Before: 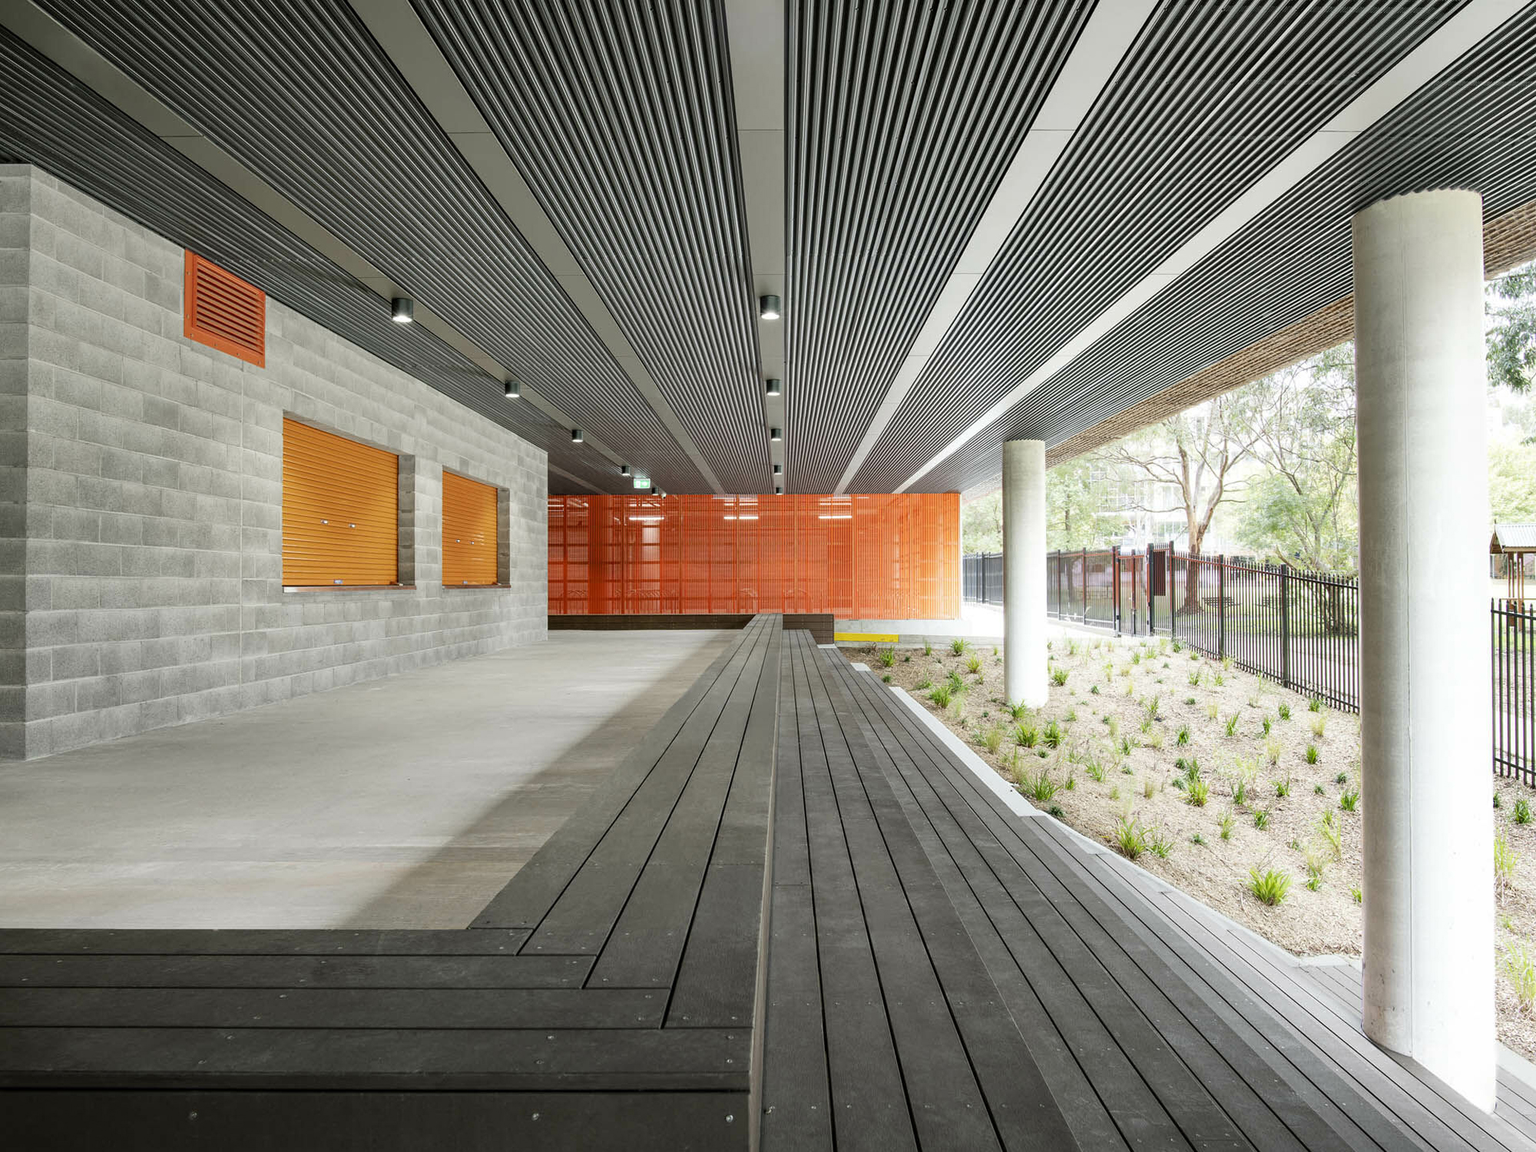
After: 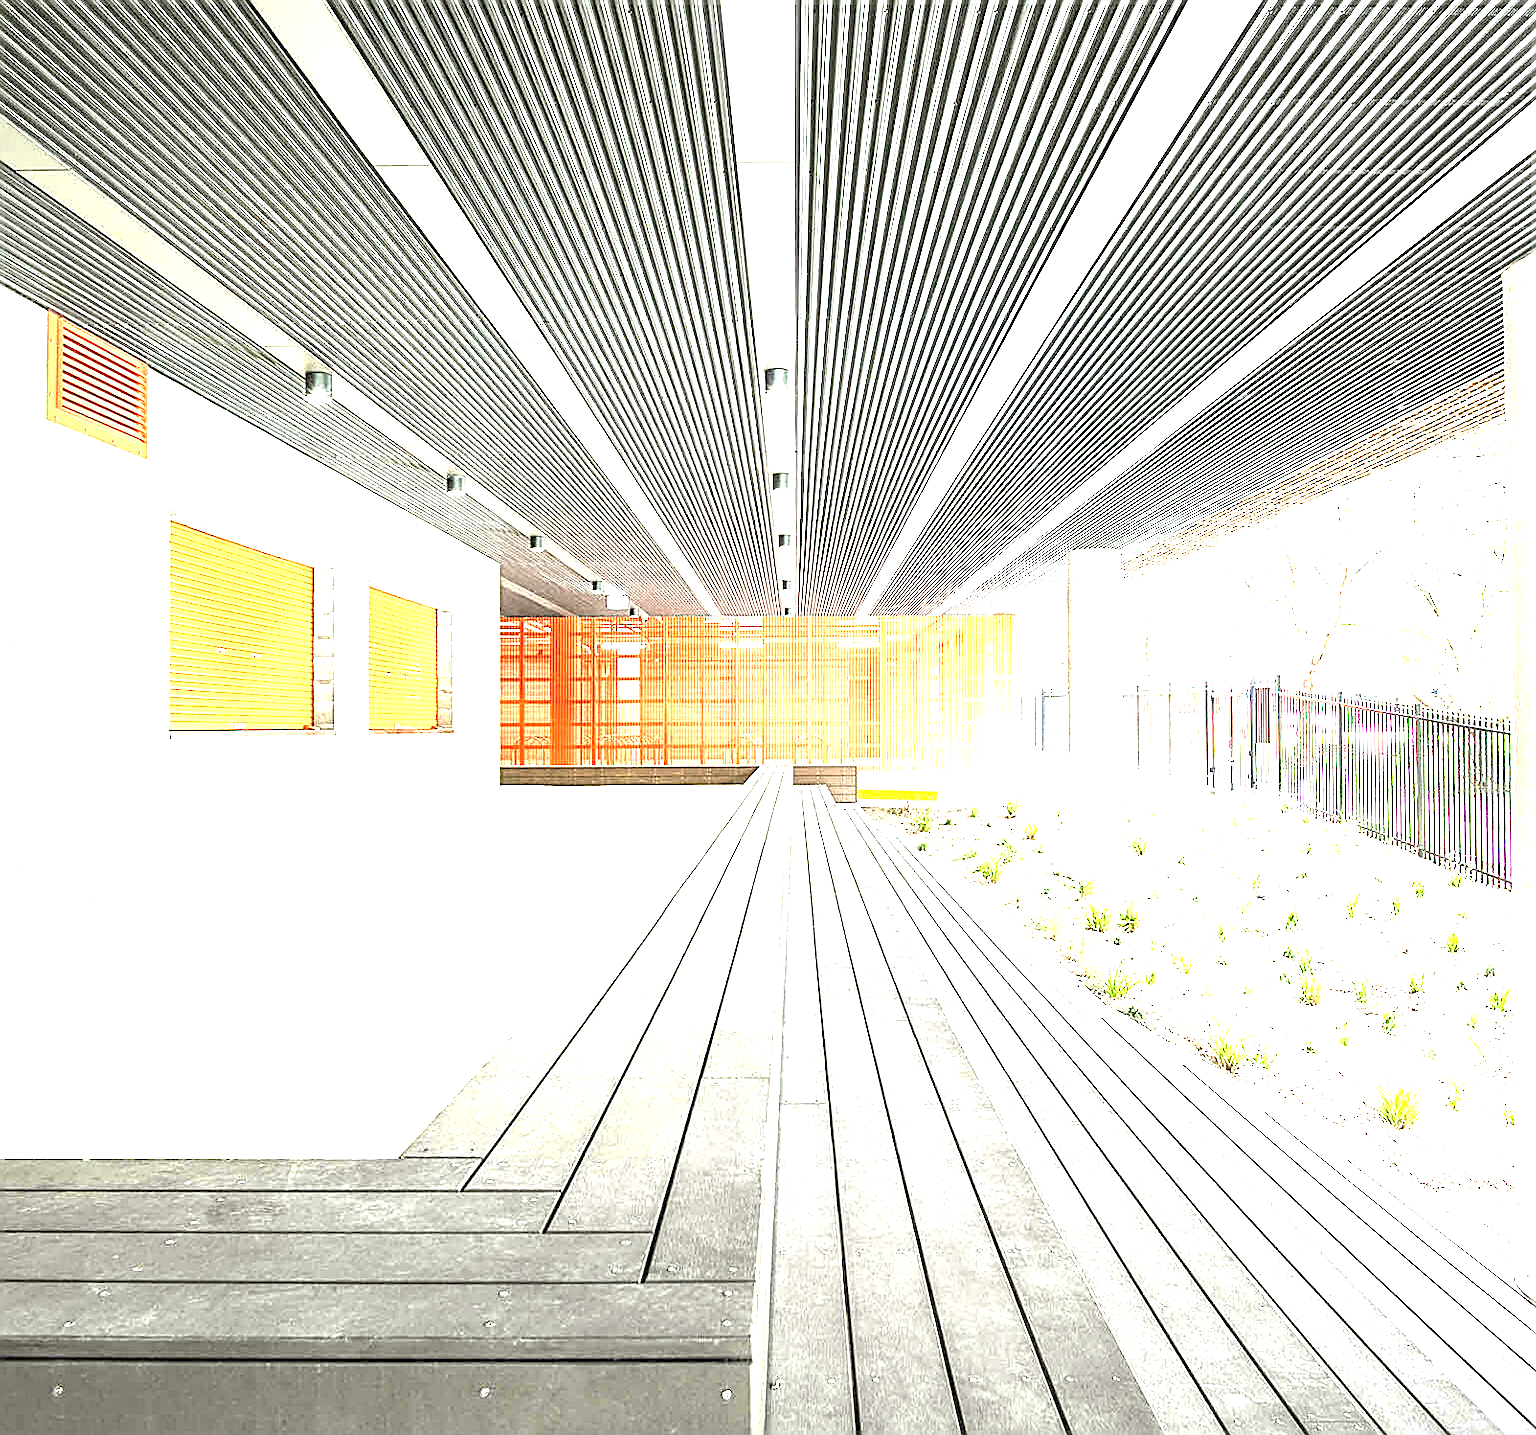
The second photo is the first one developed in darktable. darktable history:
exposure: exposure 3 EV, compensate highlight preservation false
crop and rotate: left 9.597%, right 10.195%
sharpen: amount 1
local contrast: on, module defaults
